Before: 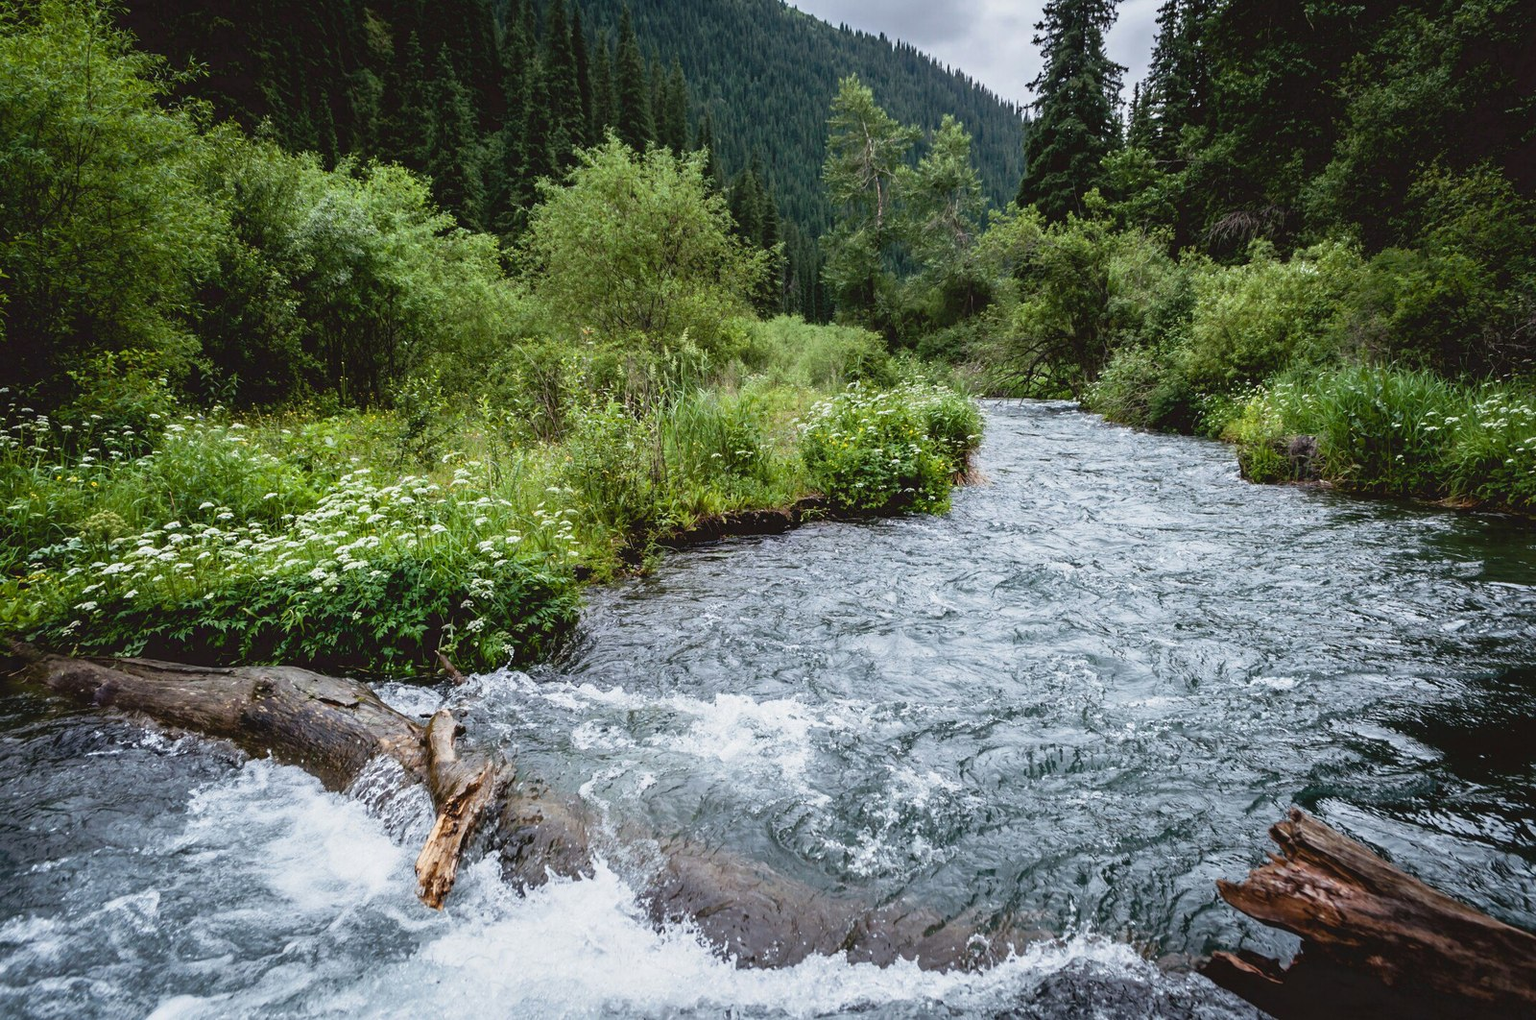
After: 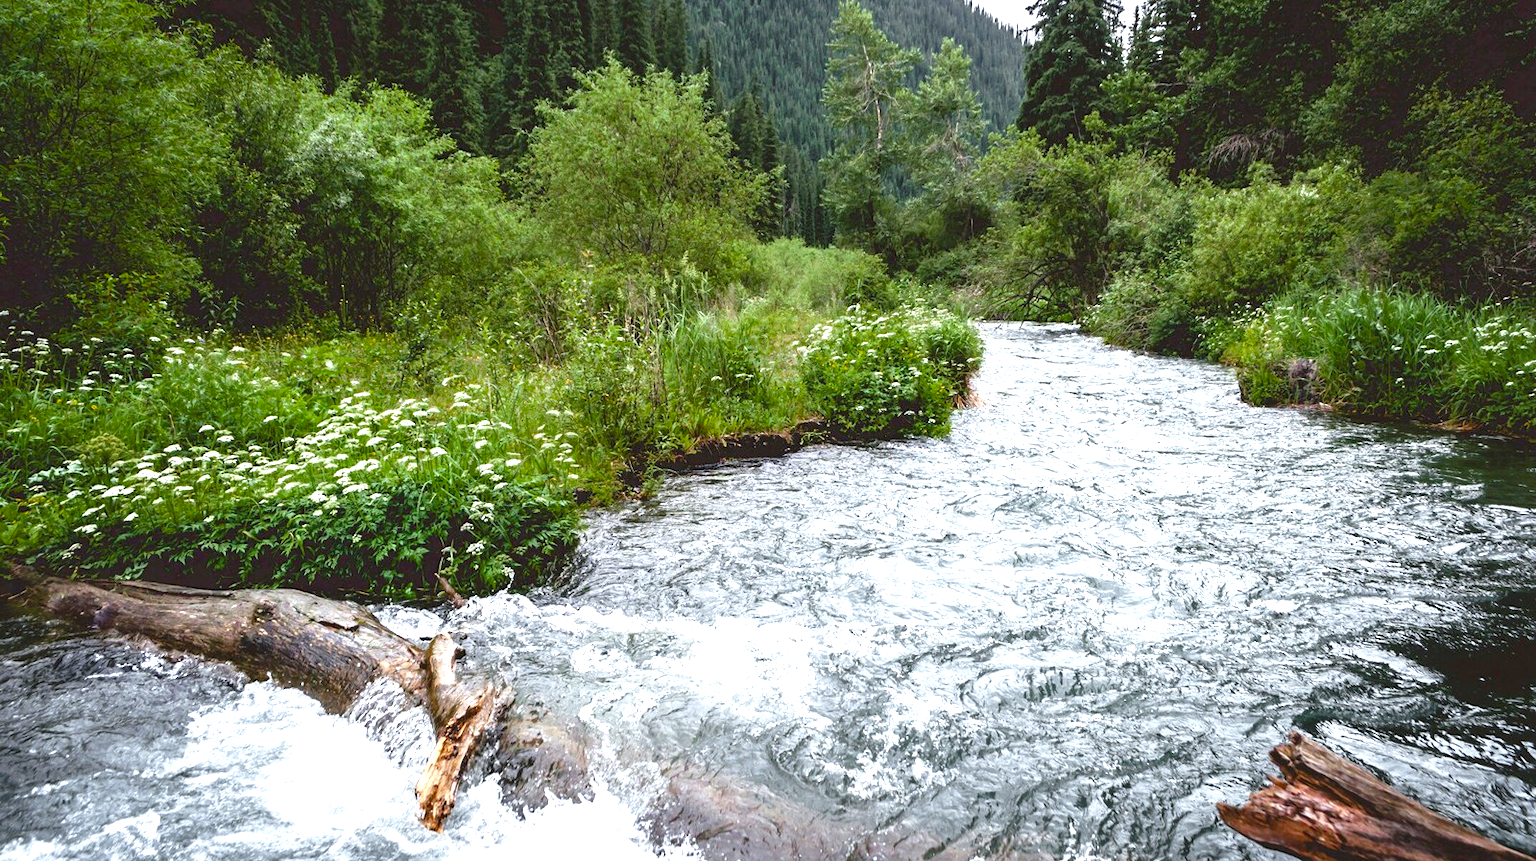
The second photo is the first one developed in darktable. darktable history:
exposure: black level correction 0.001, exposure 1.132 EV, compensate exposure bias true, compensate highlight preservation false
color zones: curves: ch0 [(0, 0.48) (0.209, 0.398) (0.305, 0.332) (0.429, 0.493) (0.571, 0.5) (0.714, 0.5) (0.857, 0.5) (1, 0.48)]; ch1 [(0, 0.633) (0.143, 0.586) (0.286, 0.489) (0.429, 0.448) (0.571, 0.31) (0.714, 0.335) (0.857, 0.492) (1, 0.633)]; ch2 [(0, 0.448) (0.143, 0.498) (0.286, 0.5) (0.429, 0.5) (0.571, 0.5) (0.714, 0.5) (0.857, 0.5) (1, 0.448)]
crop: top 7.571%, bottom 7.921%
